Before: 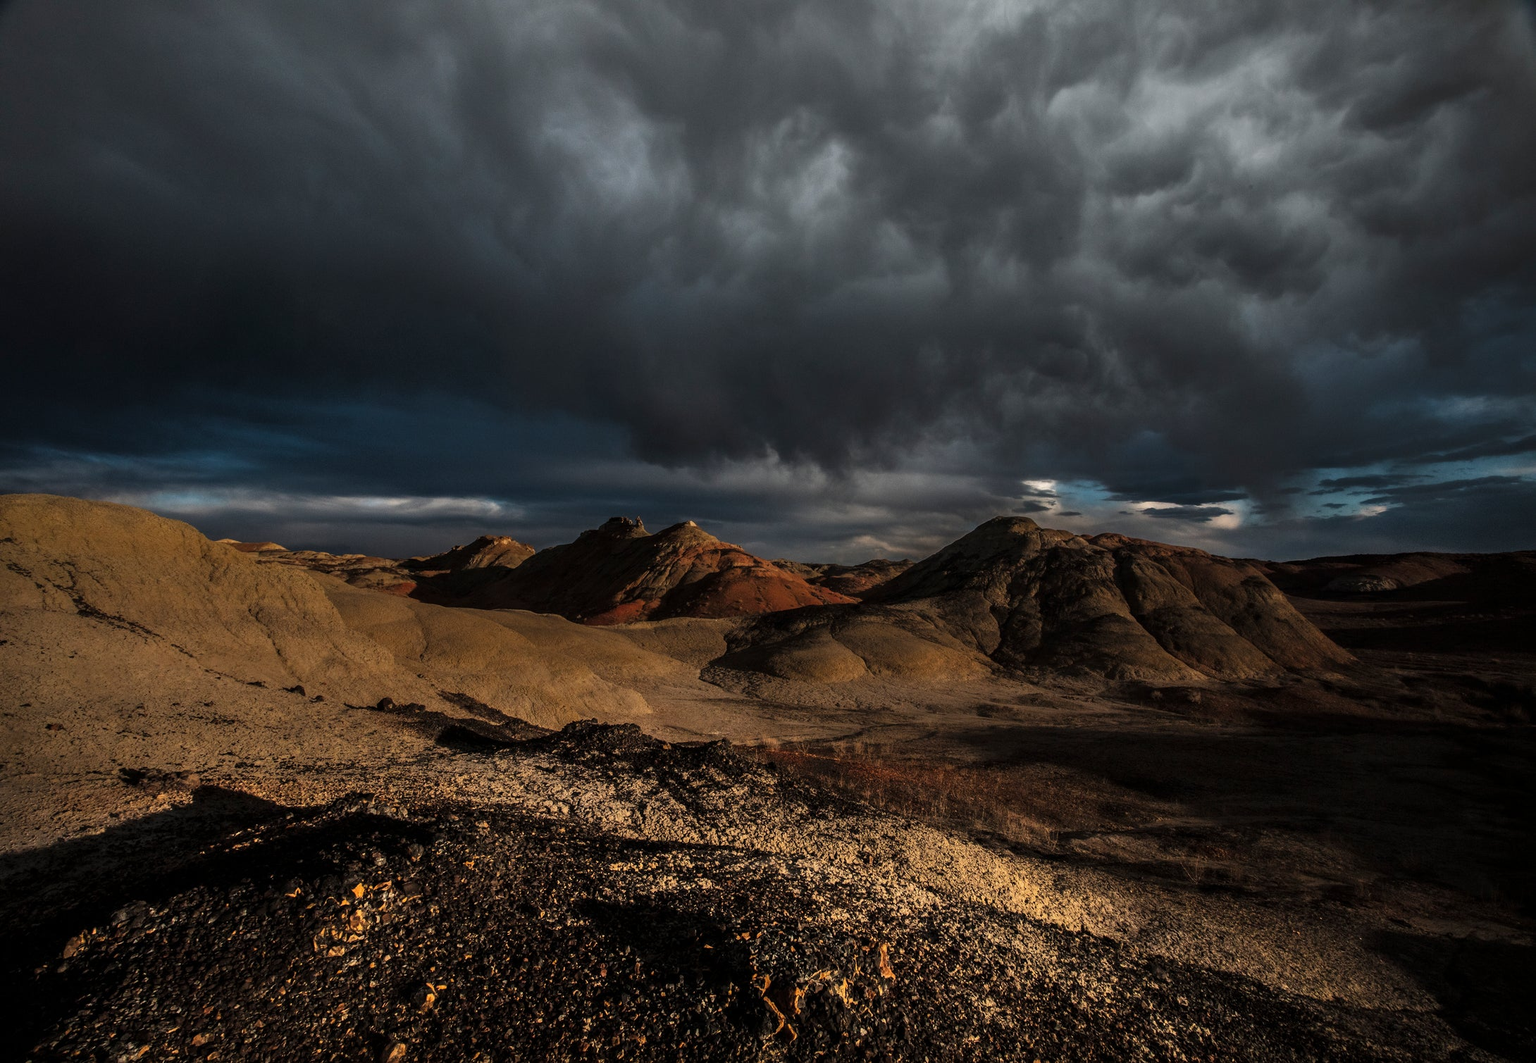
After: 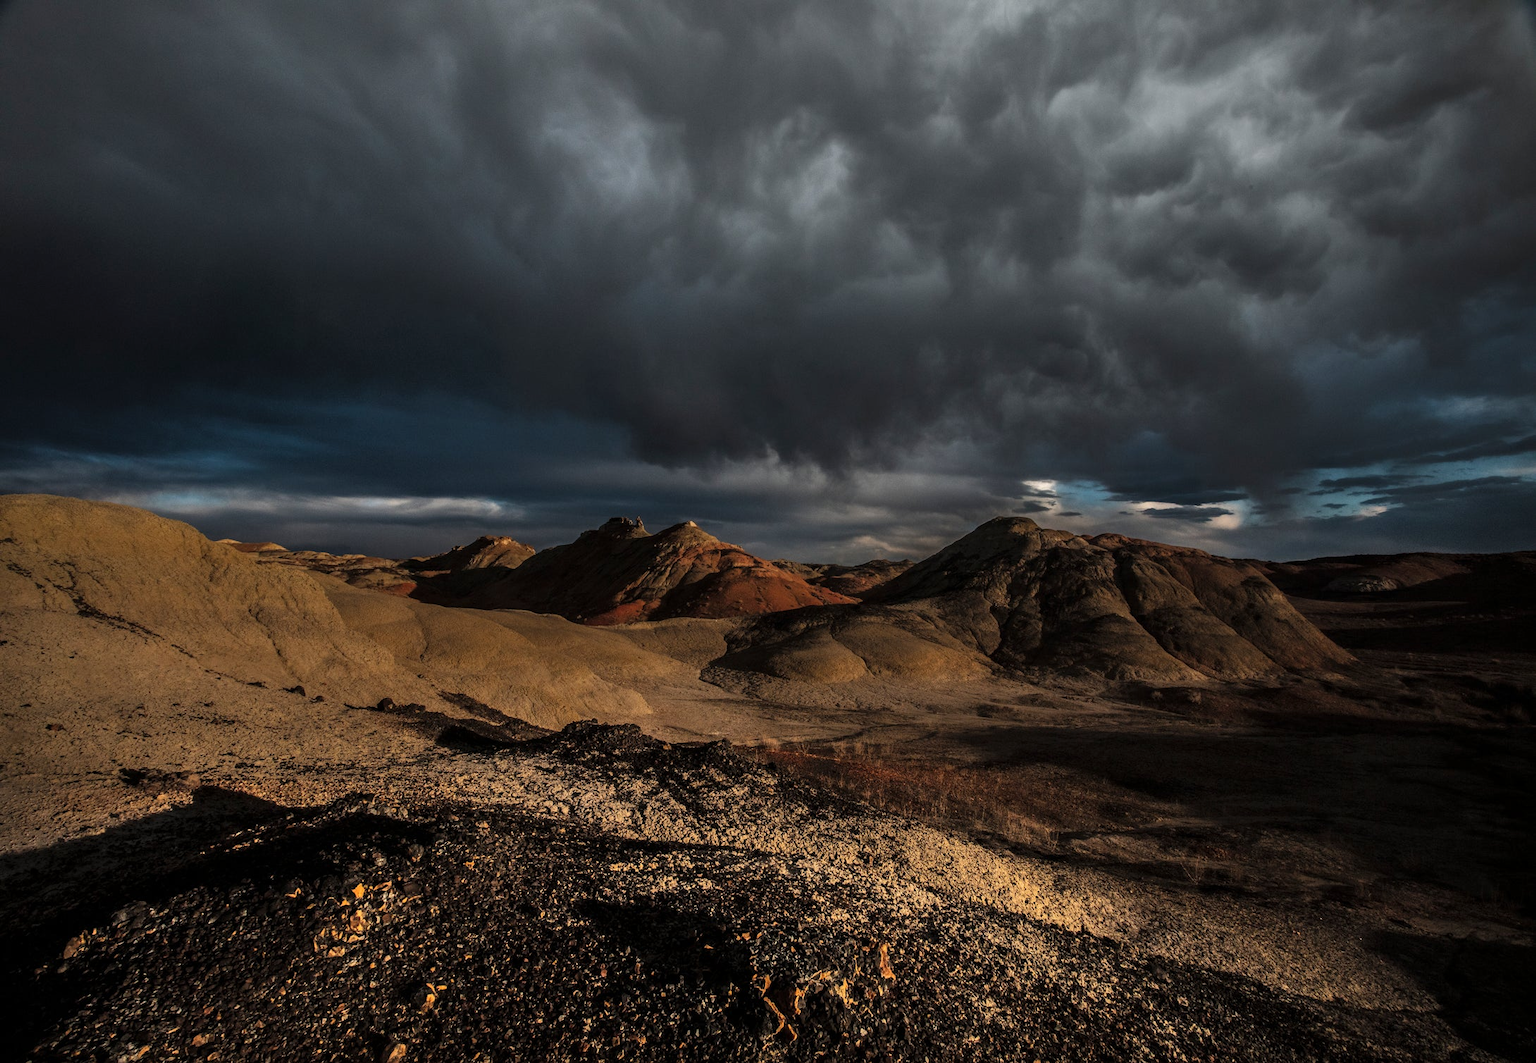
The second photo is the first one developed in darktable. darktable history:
shadows and highlights: shadows 20.81, highlights -81.59, soften with gaussian
